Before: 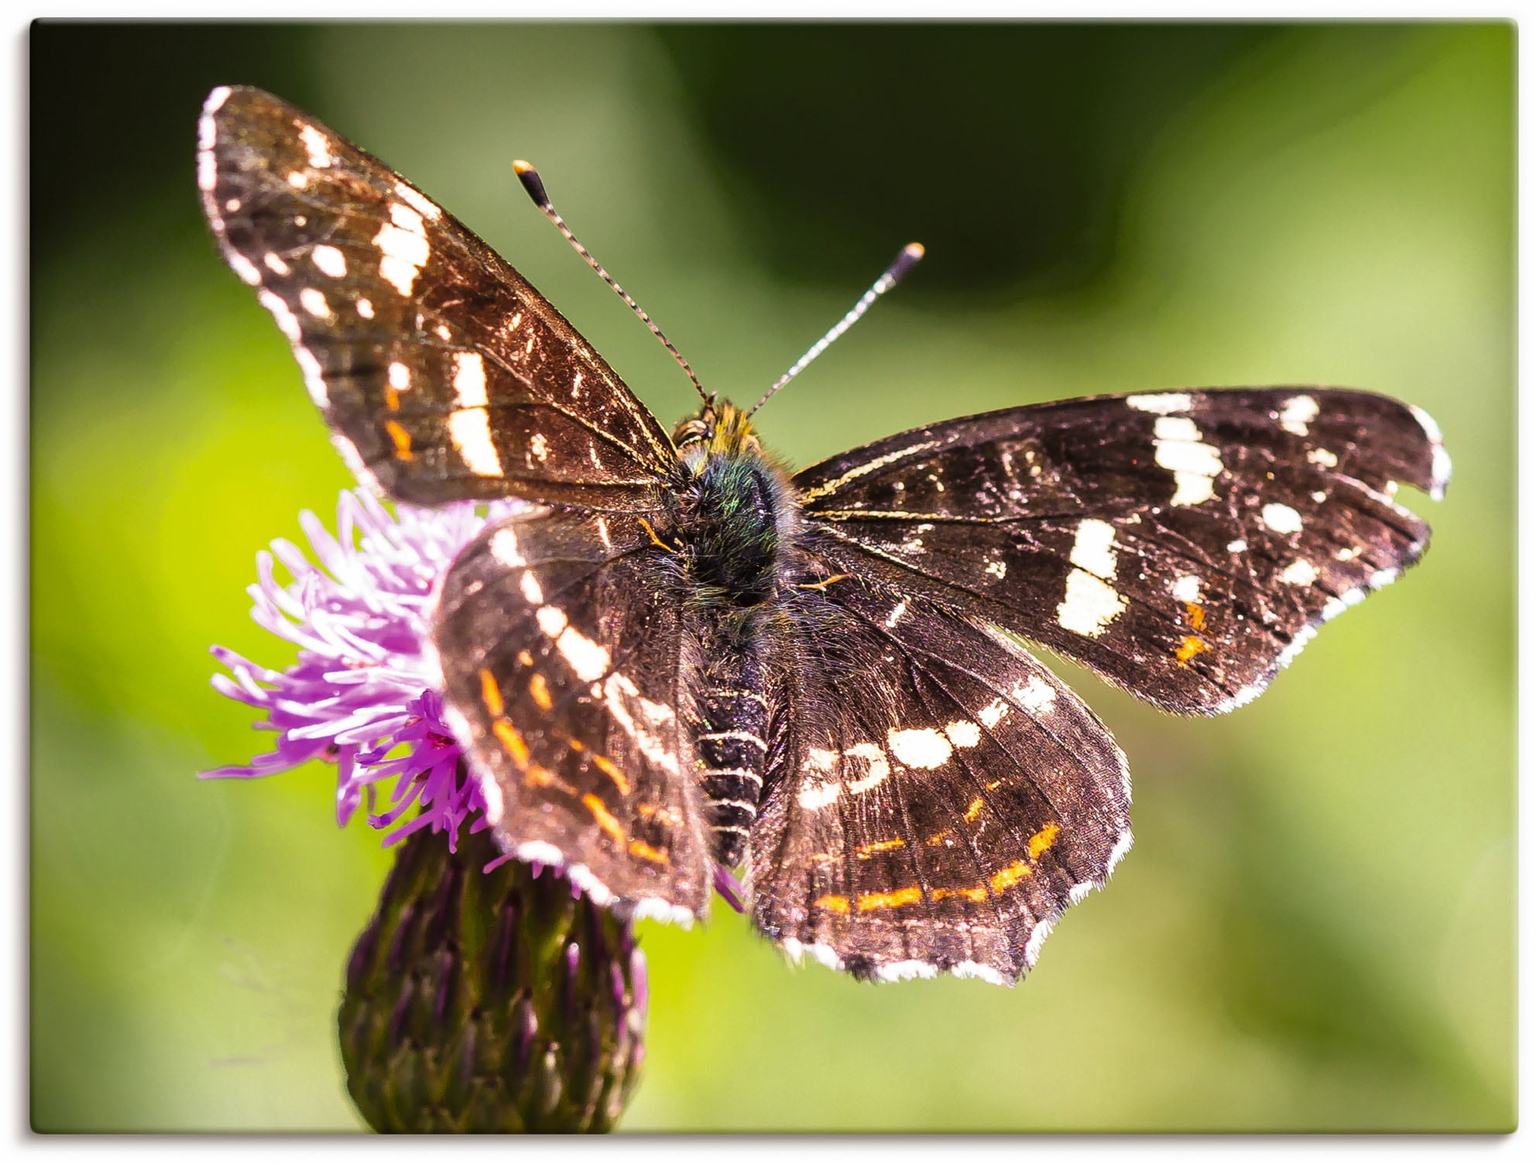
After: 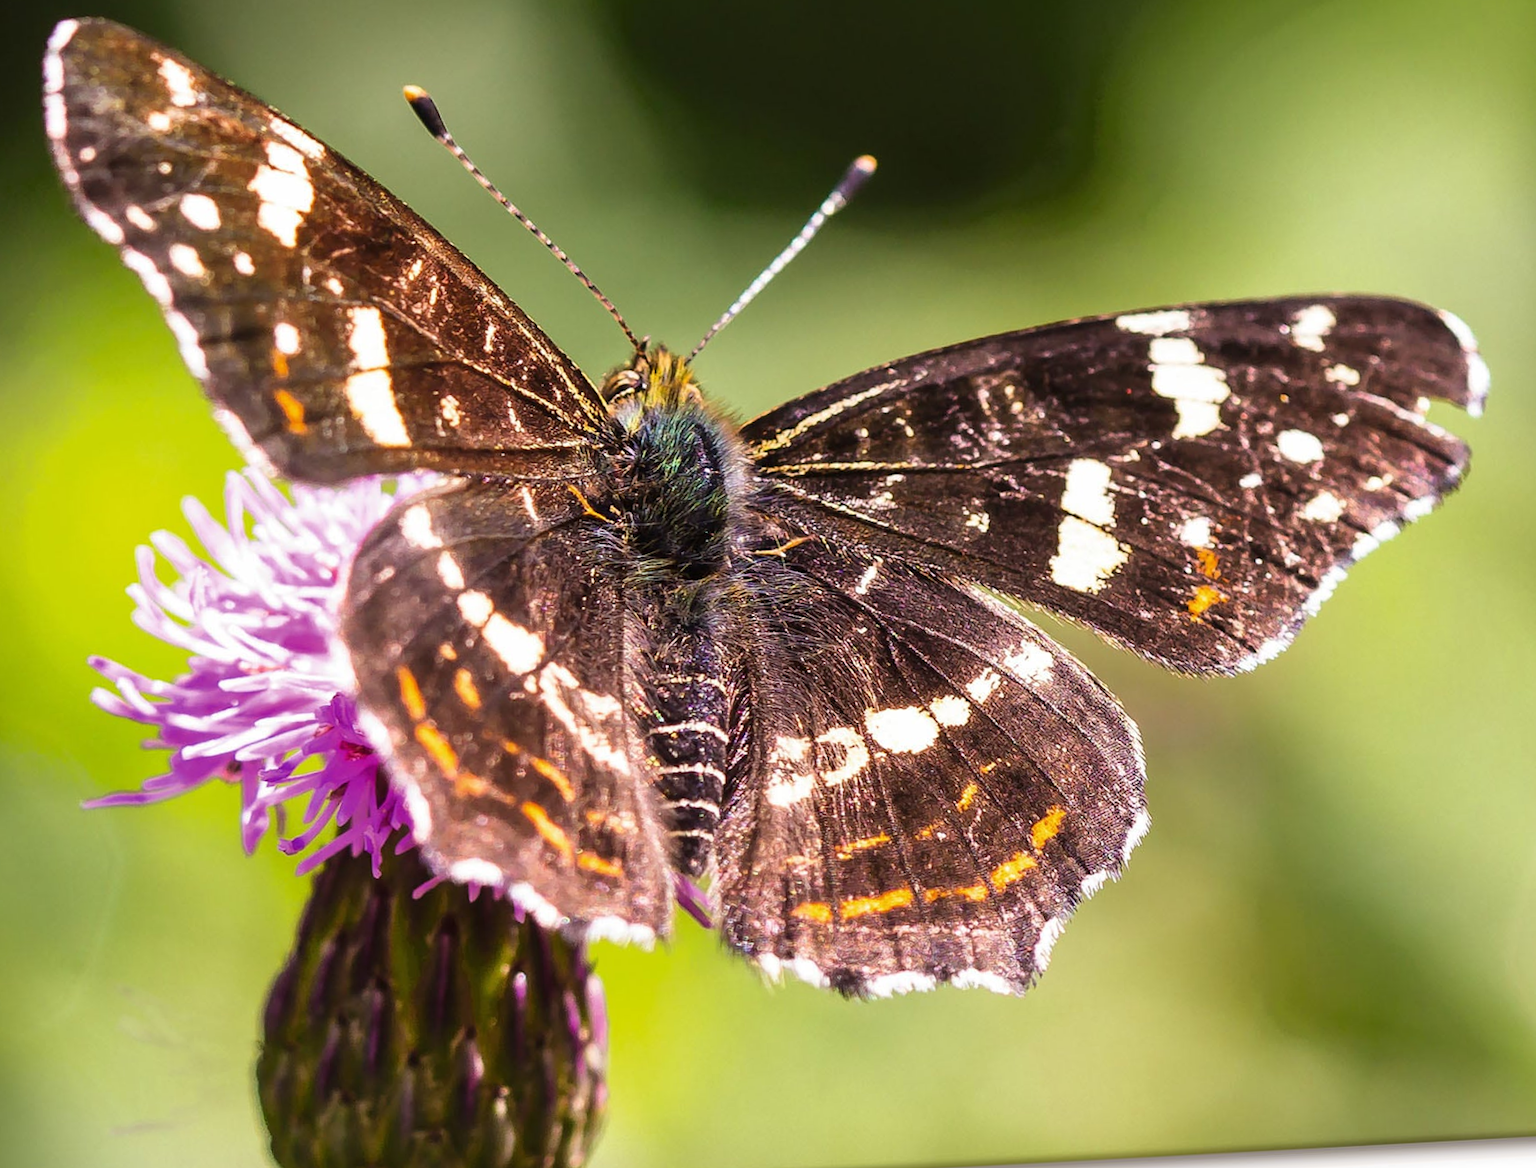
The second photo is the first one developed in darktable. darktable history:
crop and rotate: angle 3.07°, left 6.122%, top 5.679%
